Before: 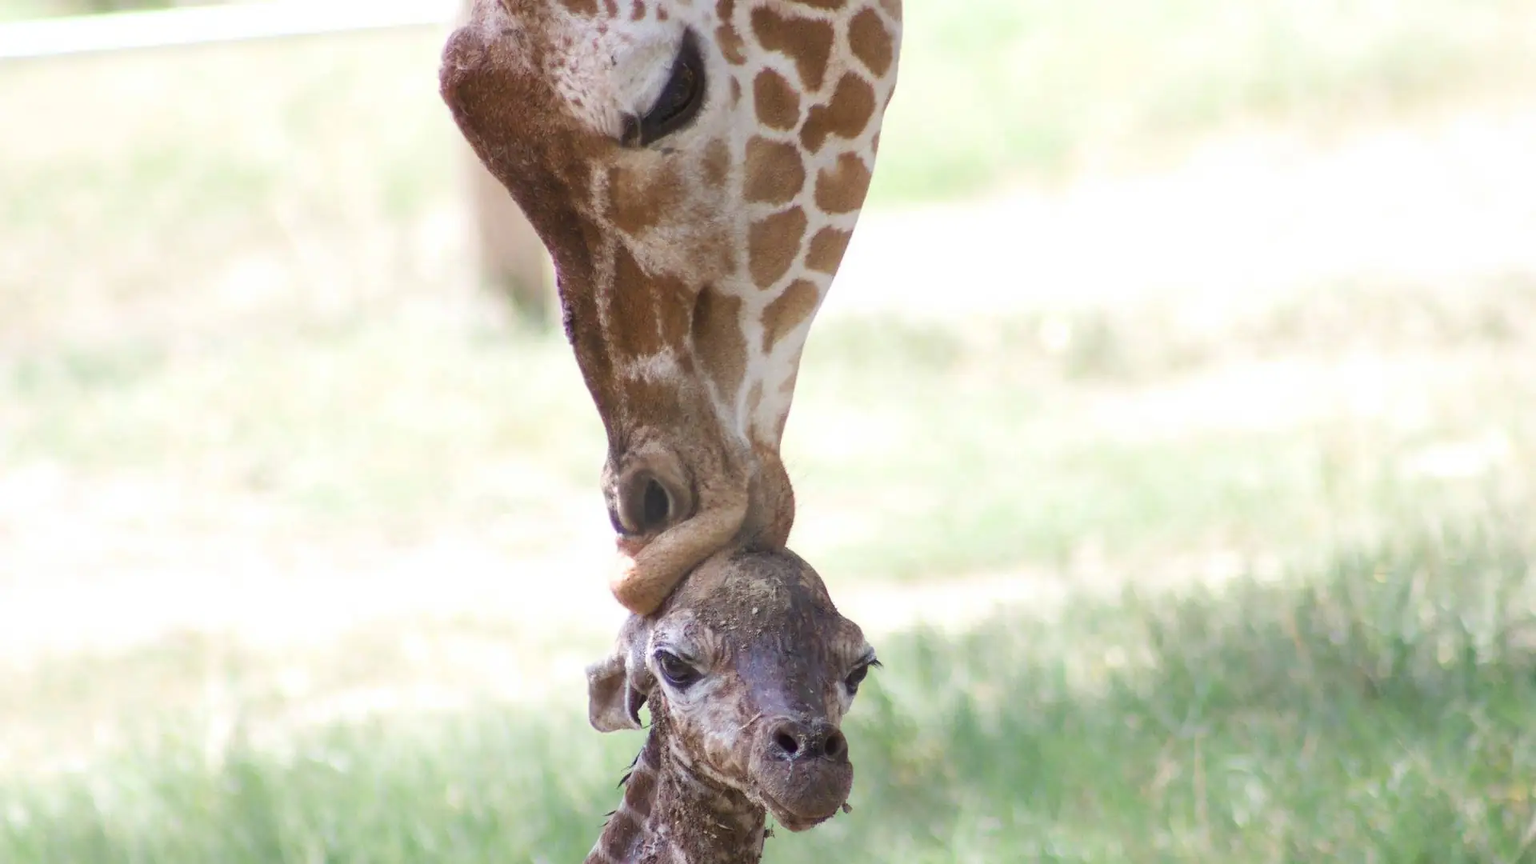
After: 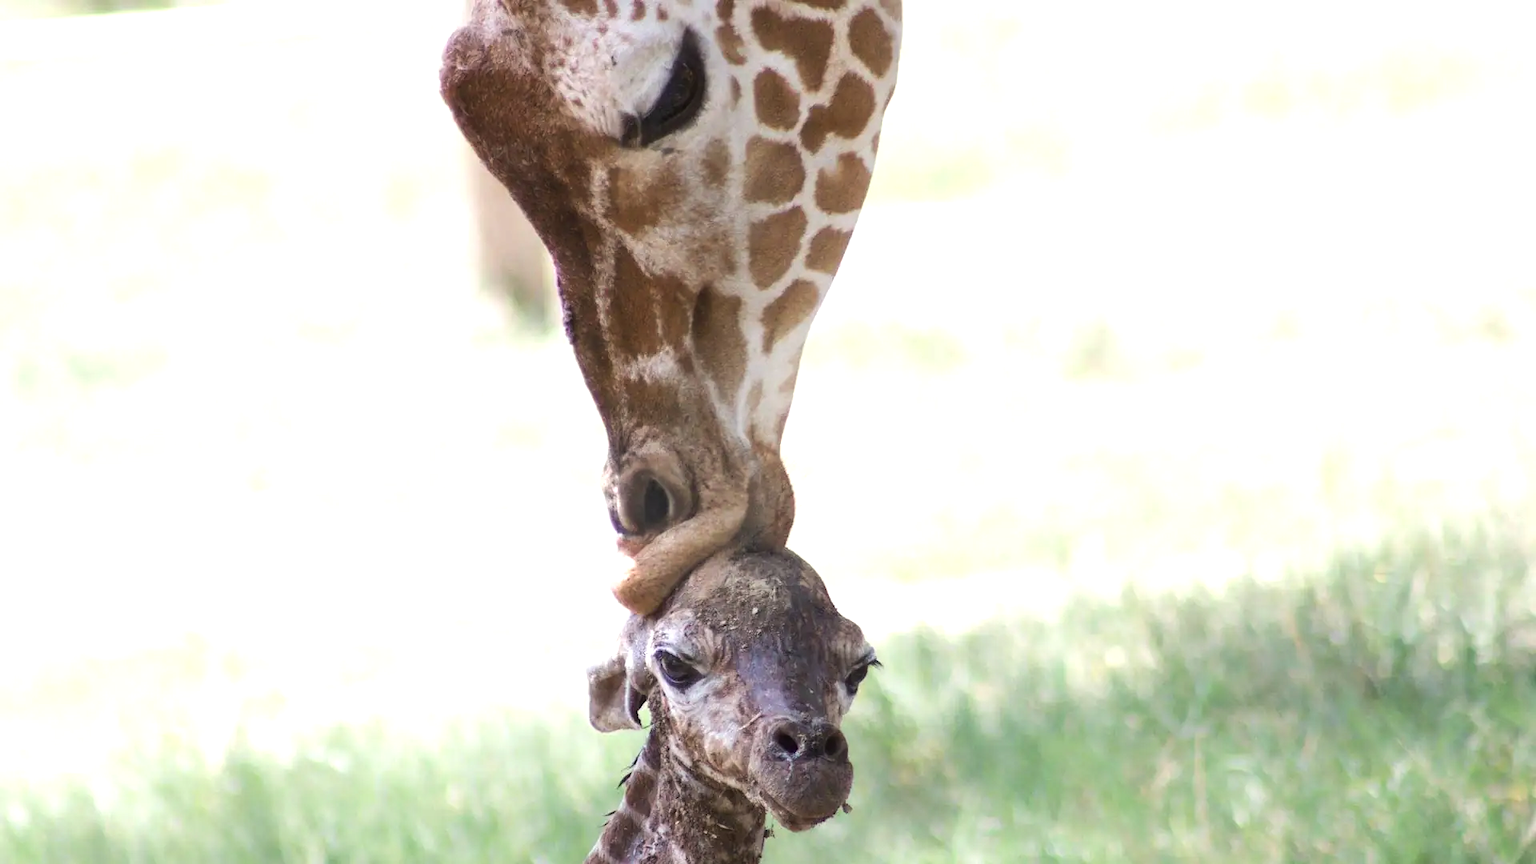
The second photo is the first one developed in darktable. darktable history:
tone equalizer: -8 EV -0.416 EV, -7 EV -0.414 EV, -6 EV -0.329 EV, -5 EV -0.214 EV, -3 EV 0.207 EV, -2 EV 0.32 EV, -1 EV 0.369 EV, +0 EV 0.42 EV, edges refinement/feathering 500, mask exposure compensation -1.57 EV, preserve details no
